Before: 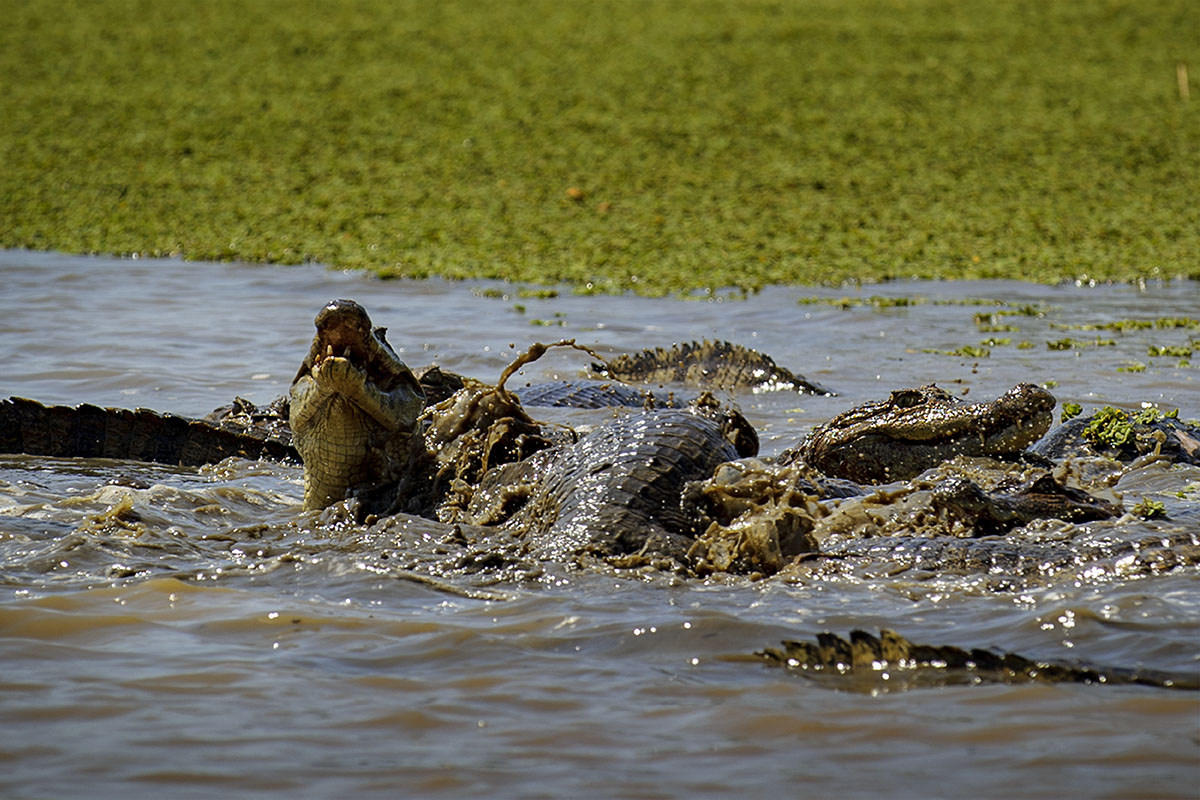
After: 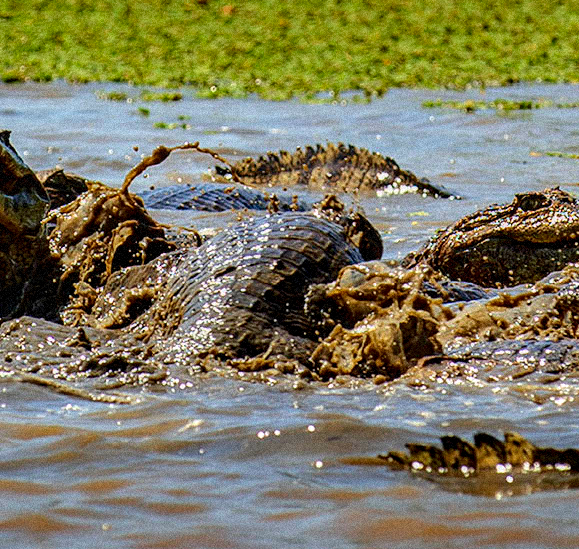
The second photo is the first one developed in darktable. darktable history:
tone curve: curves: ch0 [(0, 0) (0.091, 0.077) (0.389, 0.458) (0.745, 0.82) (0.844, 0.908) (0.909, 0.942) (1, 0.973)]; ch1 [(0, 0) (0.437, 0.404) (0.5, 0.5) (0.529, 0.55) (0.58, 0.6) (0.616, 0.649) (1, 1)]; ch2 [(0, 0) (0.442, 0.415) (0.5, 0.5) (0.535, 0.557) (0.585, 0.62) (1, 1)], color space Lab, independent channels, preserve colors none
local contrast: on, module defaults
exposure: compensate highlight preservation false
grain: strength 35%, mid-tones bias 0%
crop: left 31.379%, top 24.658%, right 20.326%, bottom 6.628%
